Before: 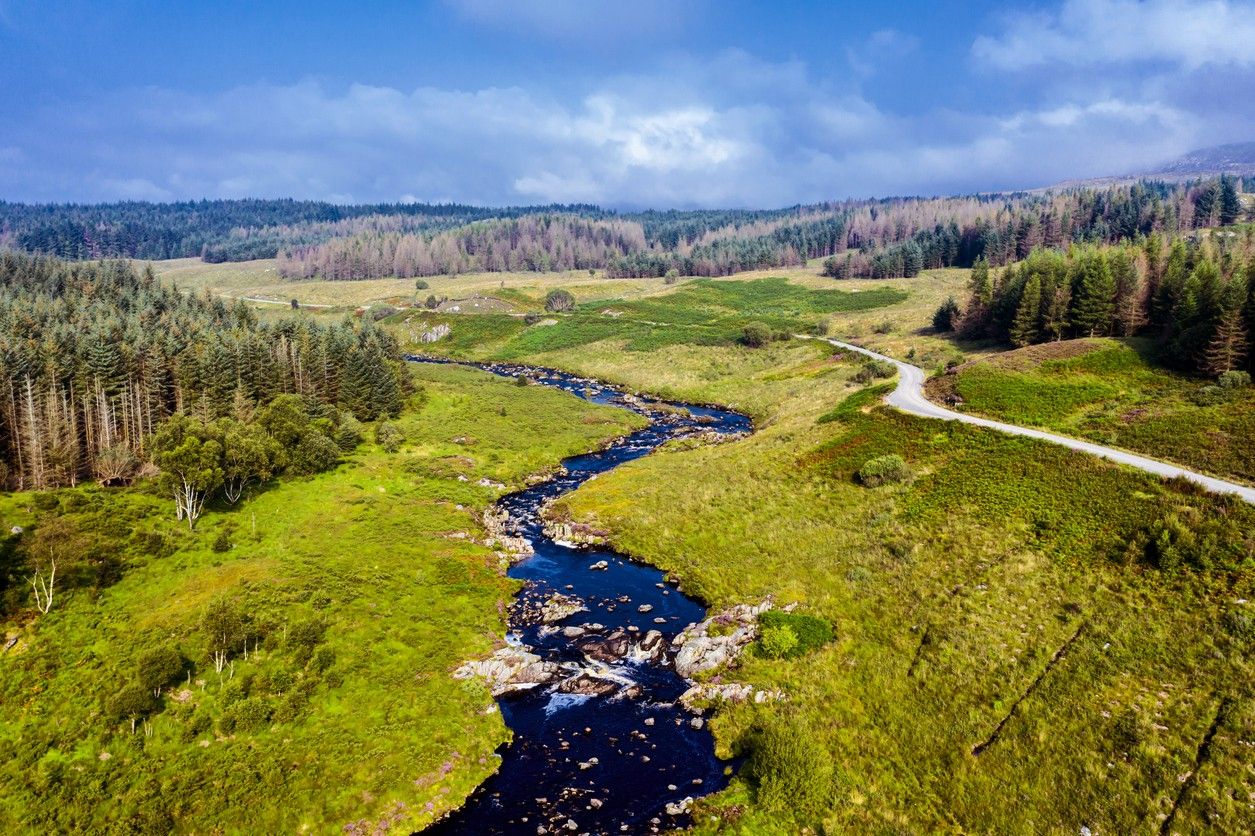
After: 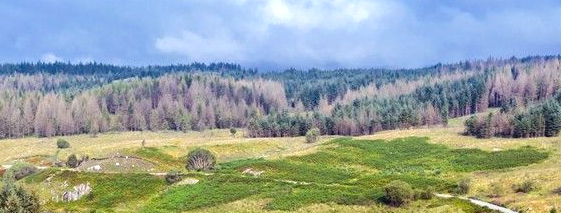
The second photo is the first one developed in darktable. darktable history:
exposure: exposure 0.267 EV, compensate highlight preservation false
crop: left 28.616%, top 16.874%, right 26.67%, bottom 57.626%
